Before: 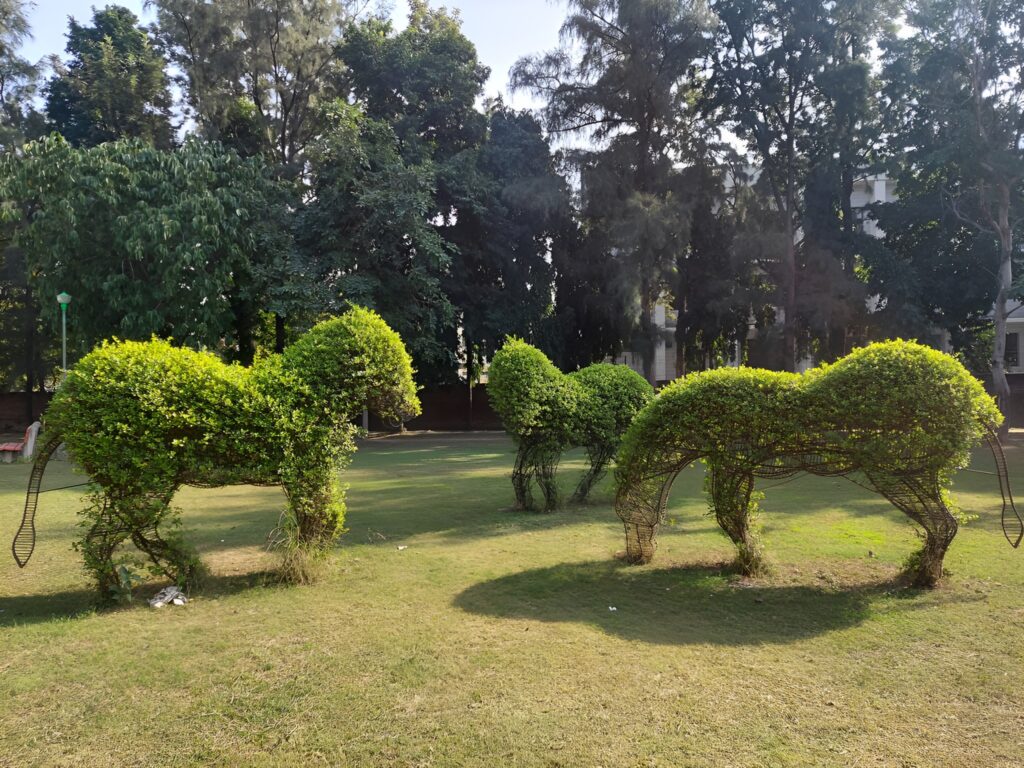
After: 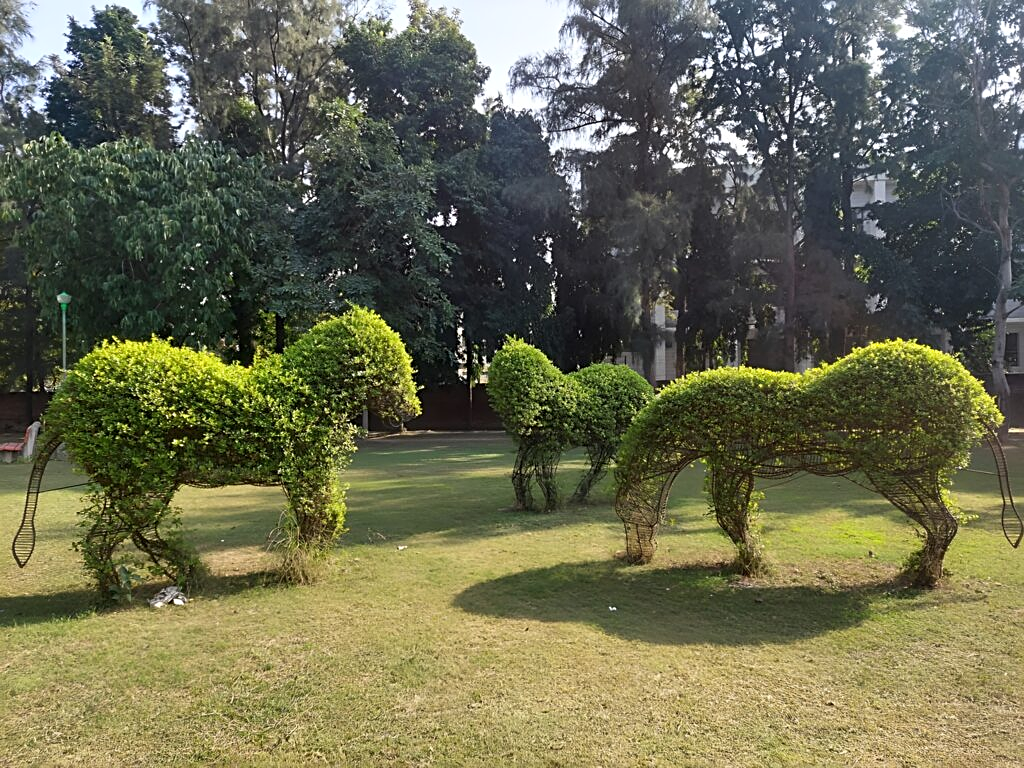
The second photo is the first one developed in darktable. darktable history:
shadows and highlights: shadows 0, highlights 40
sharpen: on, module defaults
